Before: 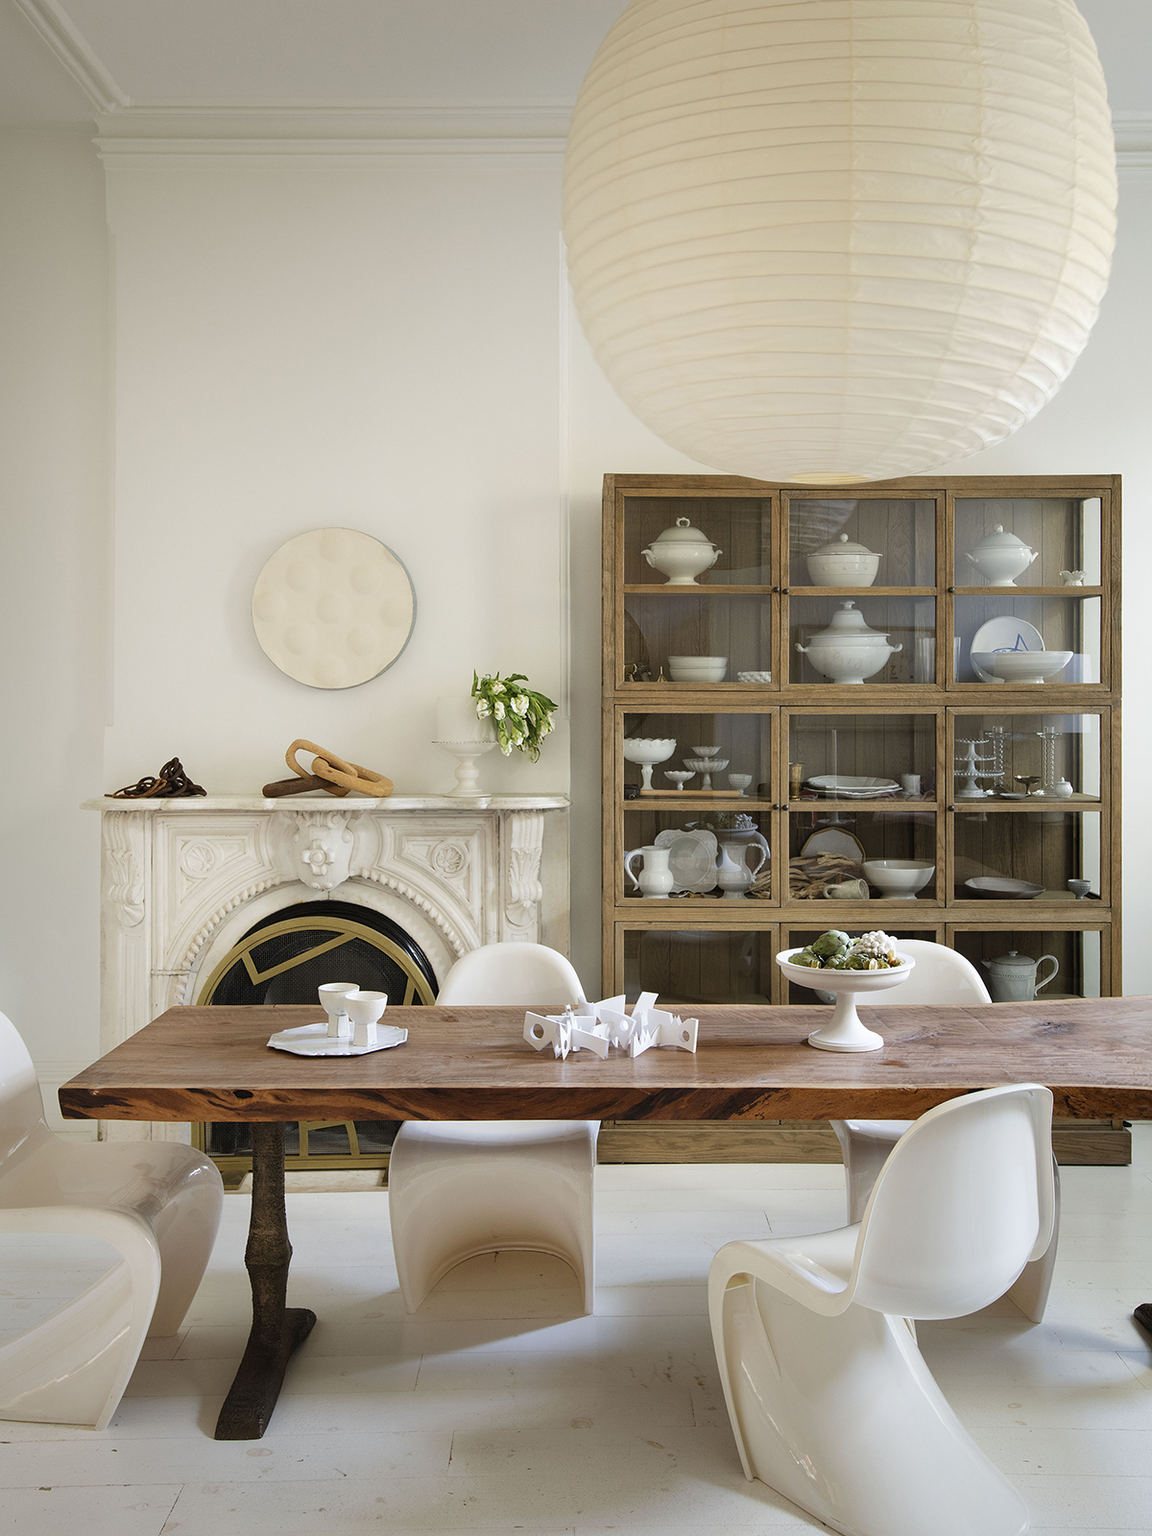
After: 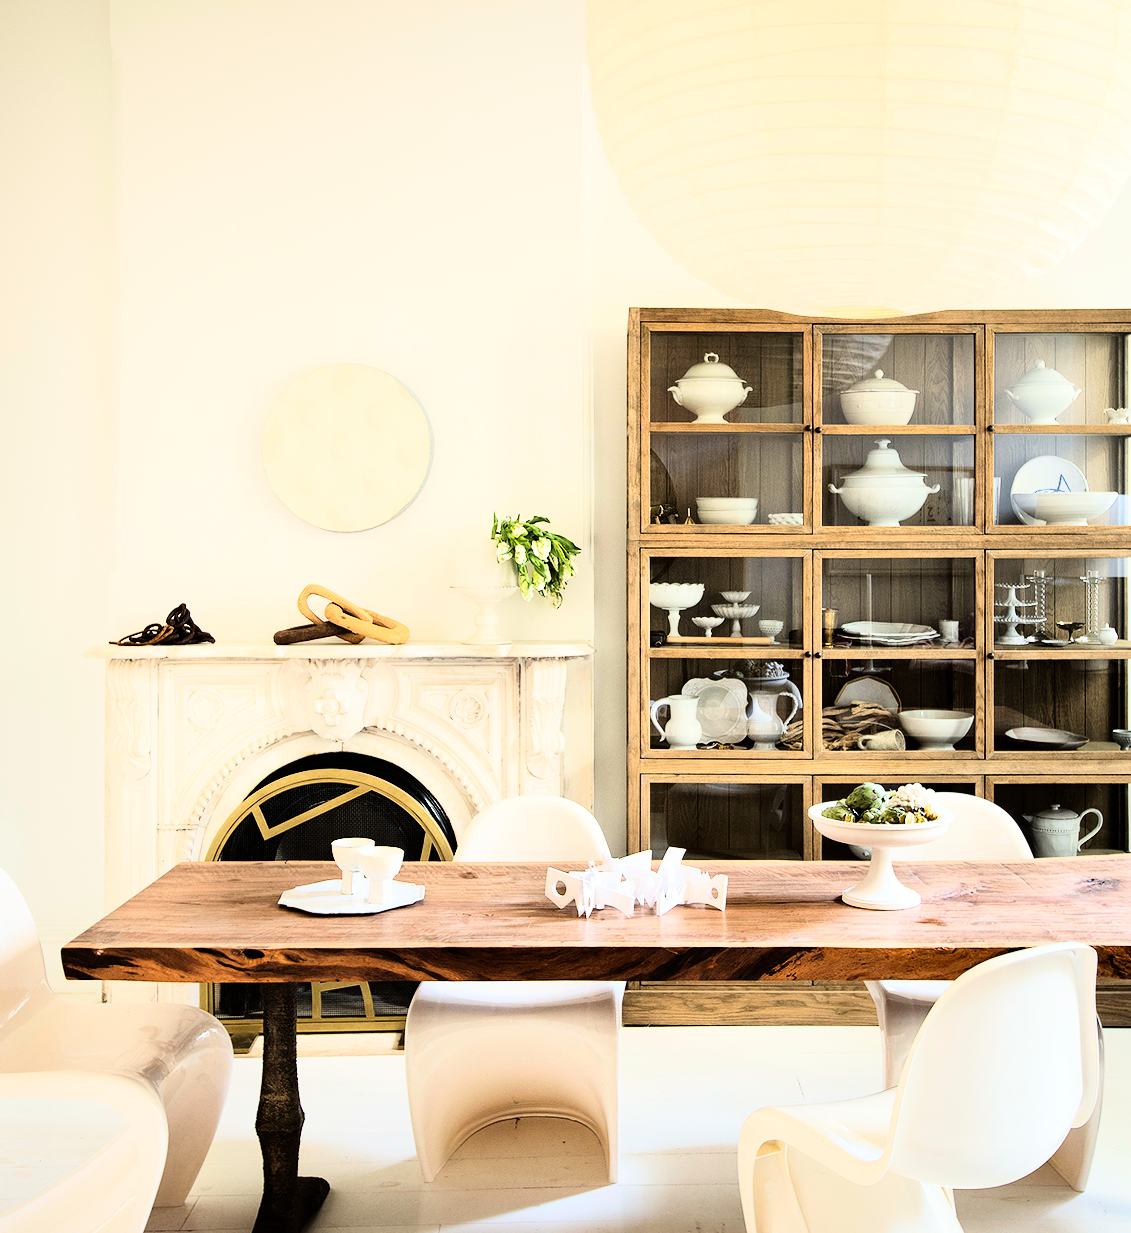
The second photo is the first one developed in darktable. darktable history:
color correction: highlights b* 3
exposure: black level correction 0.002, compensate highlight preservation false
crop and rotate: angle 0.03°, top 11.643%, right 5.651%, bottom 11.189%
rgb curve: curves: ch0 [(0, 0) (0.21, 0.15) (0.24, 0.21) (0.5, 0.75) (0.75, 0.96) (0.89, 0.99) (1, 1)]; ch1 [(0, 0.02) (0.21, 0.13) (0.25, 0.2) (0.5, 0.67) (0.75, 0.9) (0.89, 0.97) (1, 1)]; ch2 [(0, 0.02) (0.21, 0.13) (0.25, 0.2) (0.5, 0.67) (0.75, 0.9) (0.89, 0.97) (1, 1)], compensate middle gray true
